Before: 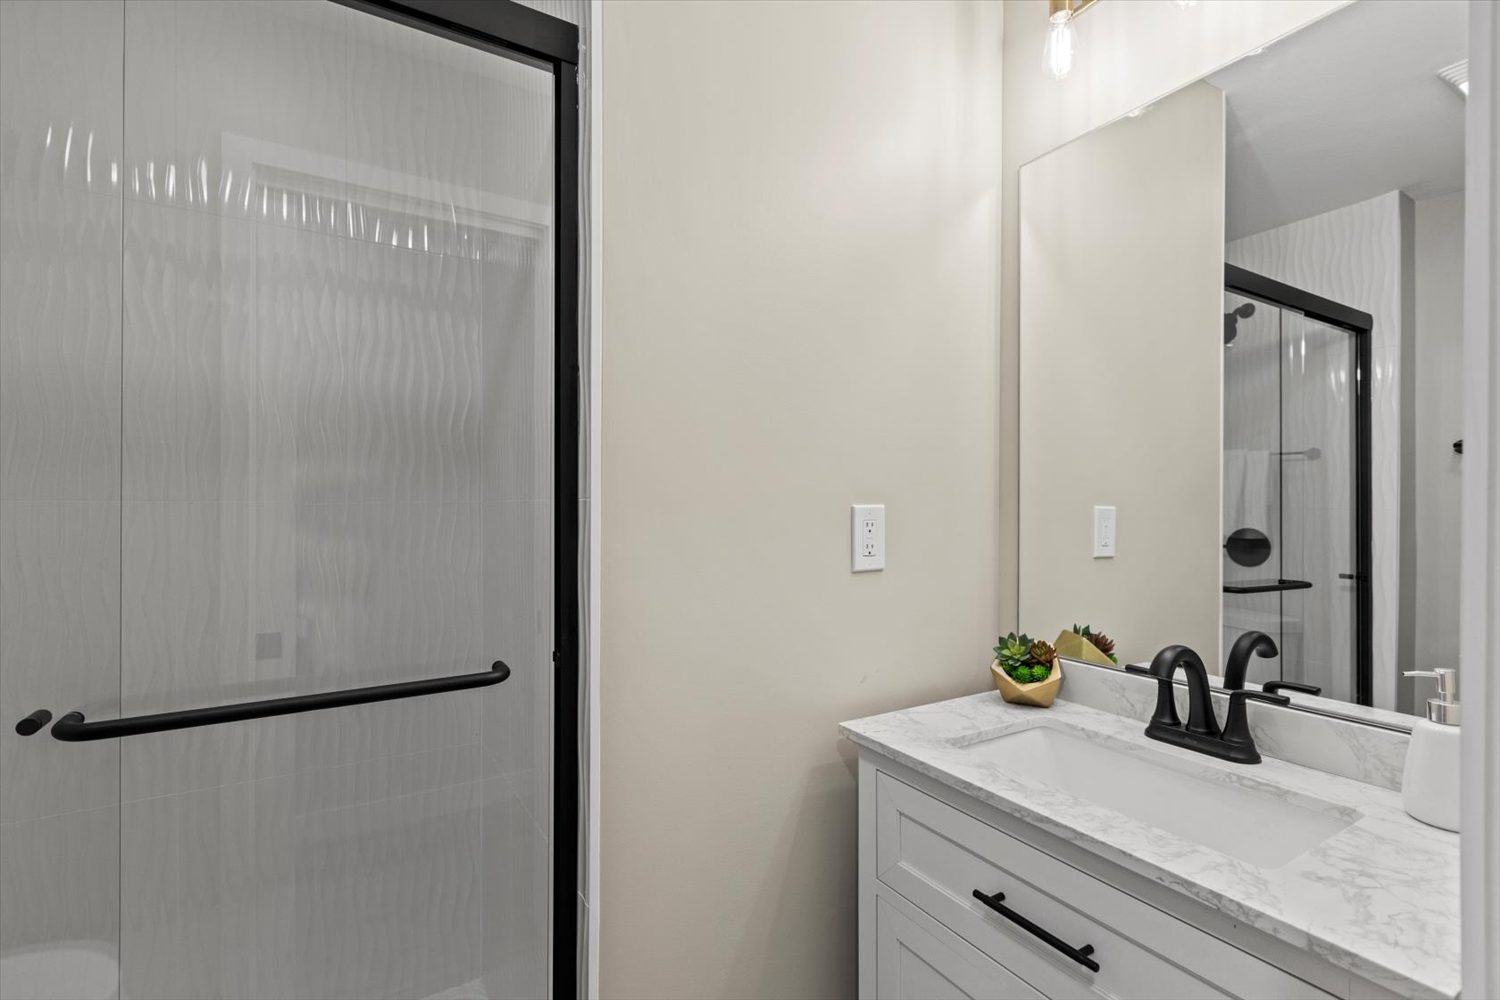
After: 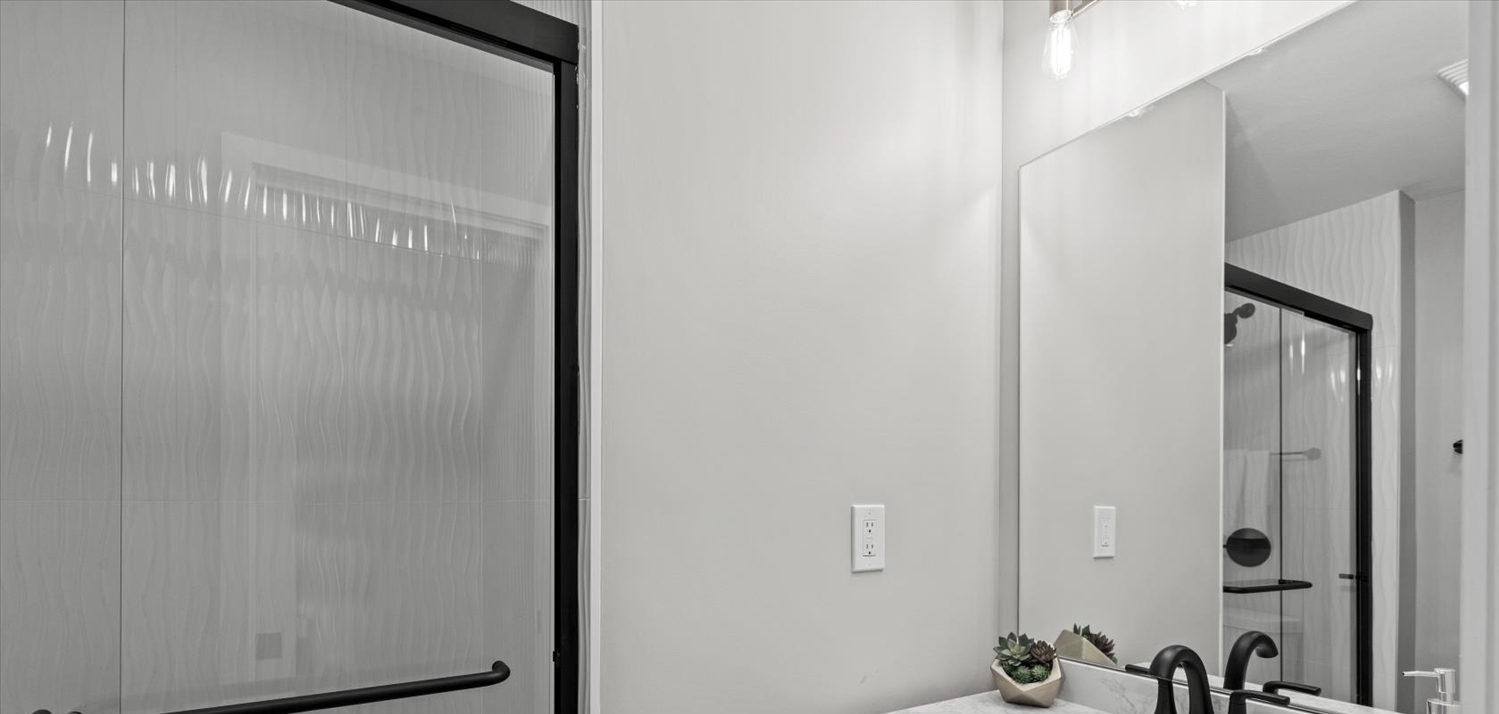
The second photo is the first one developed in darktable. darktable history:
crop: bottom 28.576%
color correction: saturation 0.3
